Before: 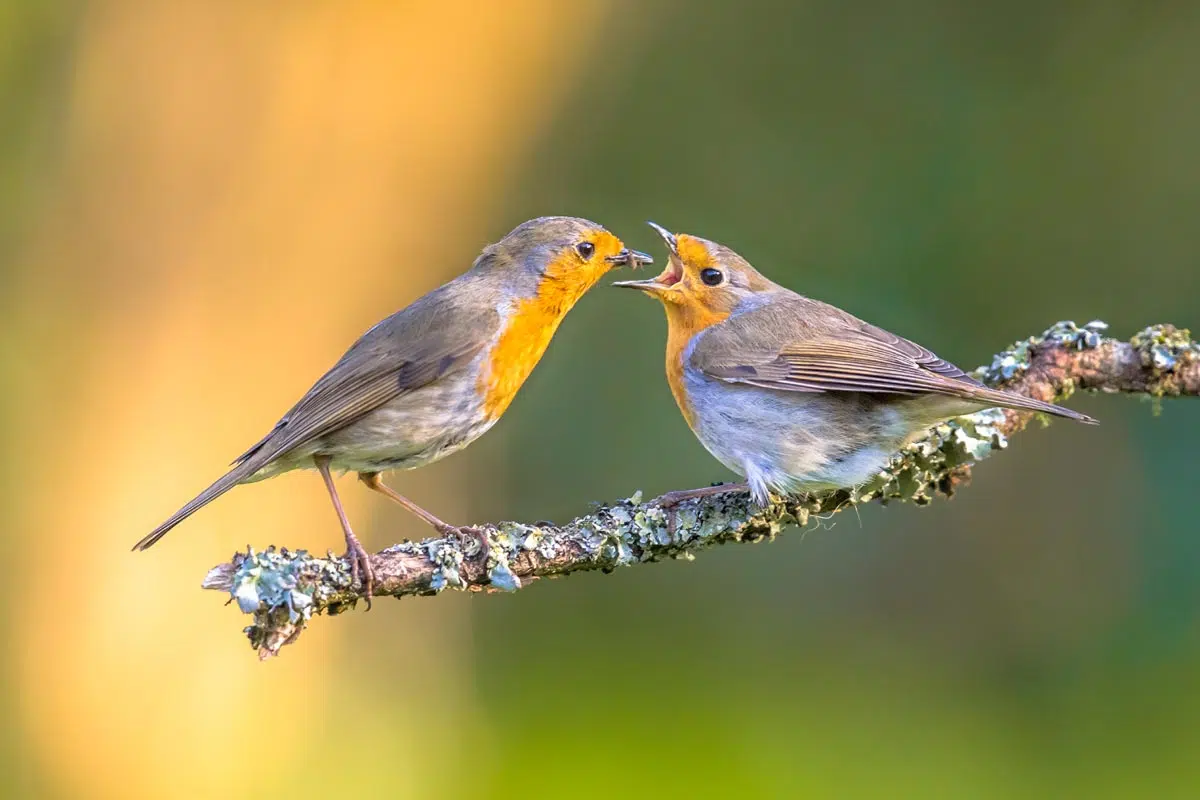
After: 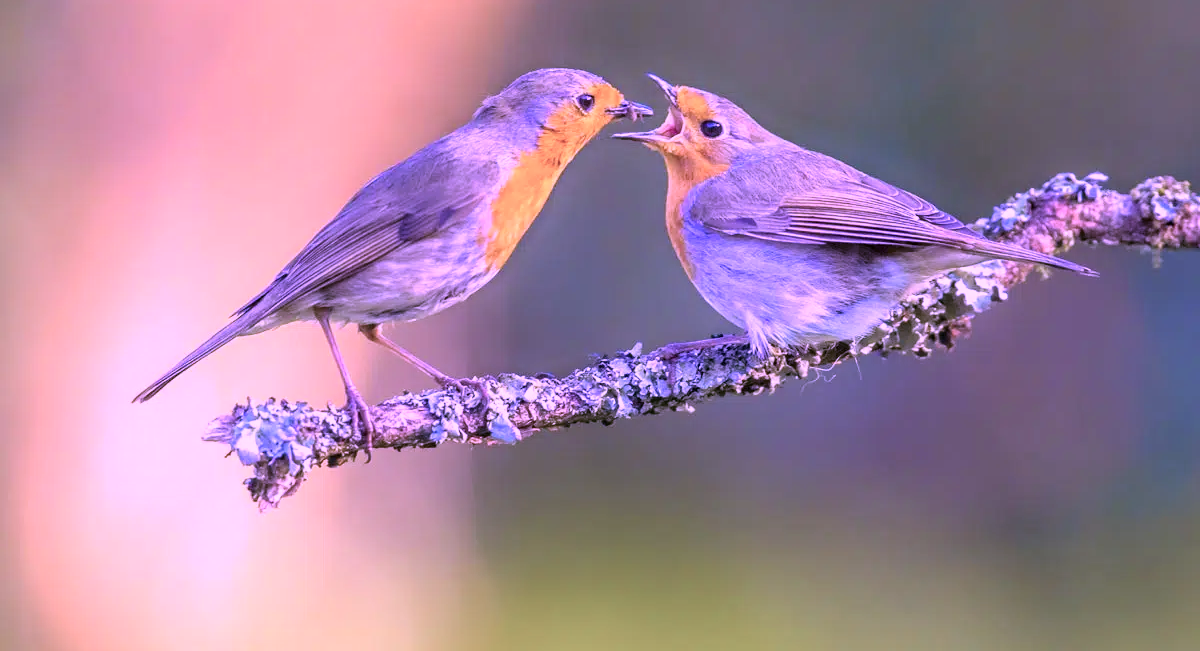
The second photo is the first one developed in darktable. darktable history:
crop and rotate: top 18.507%
color calibration: illuminant custom, x 0.379, y 0.481, temperature 4443.07 K
contrast brightness saturation: contrast 0.1, brightness 0.02, saturation 0.02
